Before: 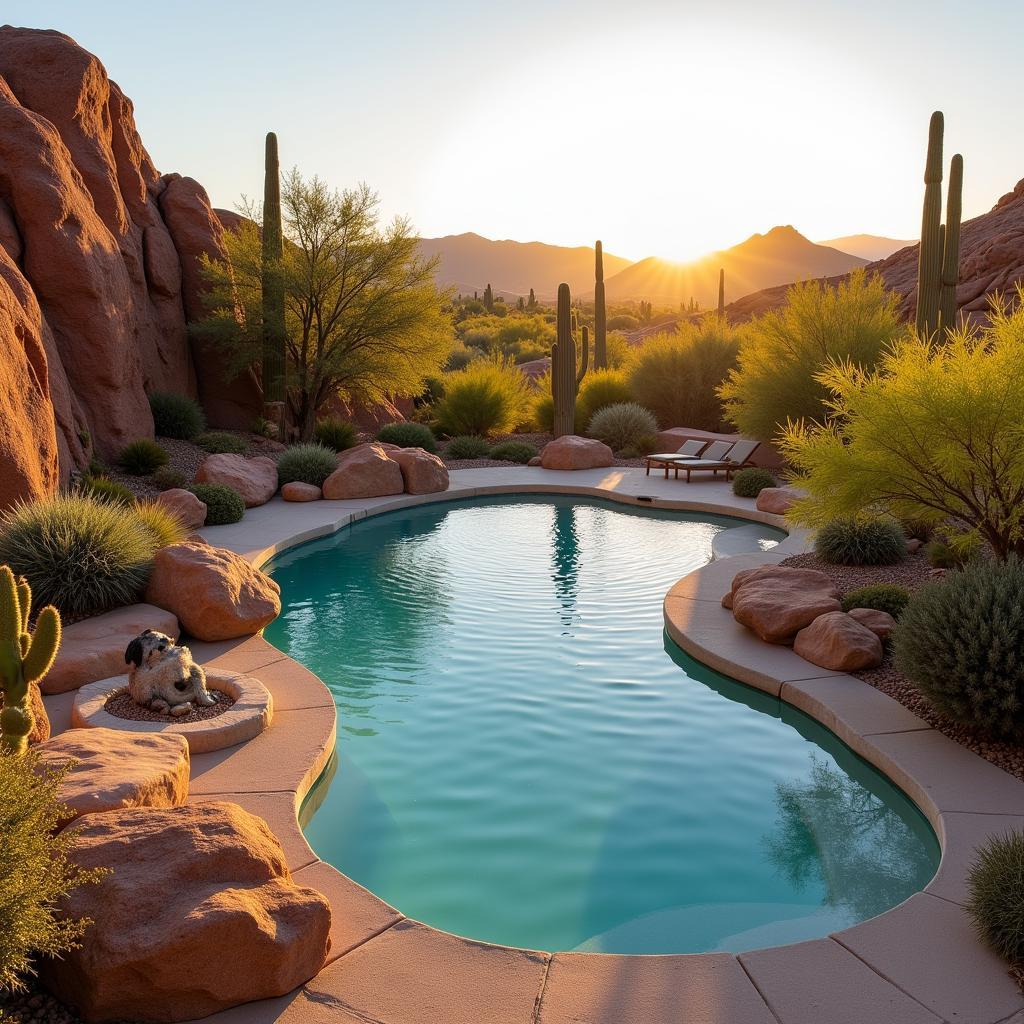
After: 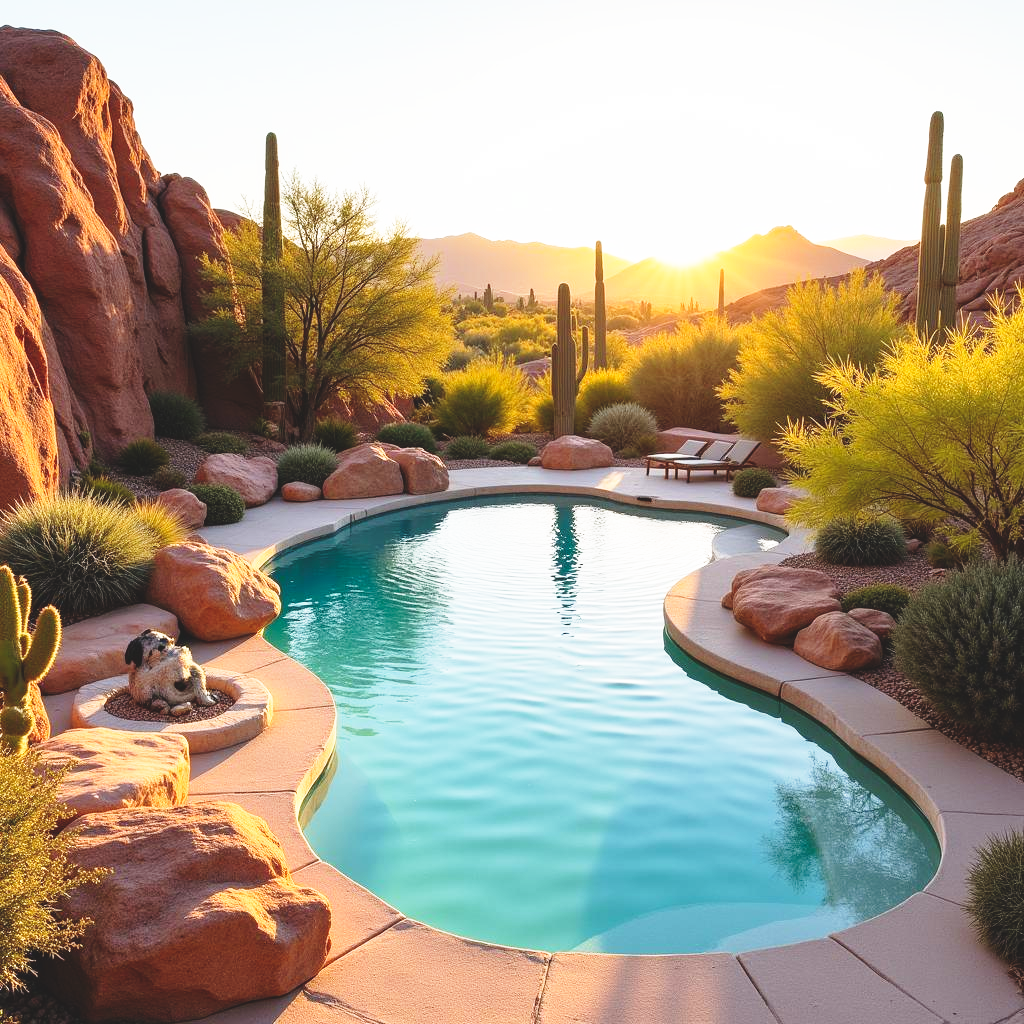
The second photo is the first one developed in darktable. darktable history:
exposure: black level correction -0.015, exposure -0.126 EV, compensate highlight preservation false
base curve: curves: ch0 [(0, 0) (0.026, 0.03) (0.109, 0.232) (0.351, 0.748) (0.669, 0.968) (1, 1)], preserve colors none
